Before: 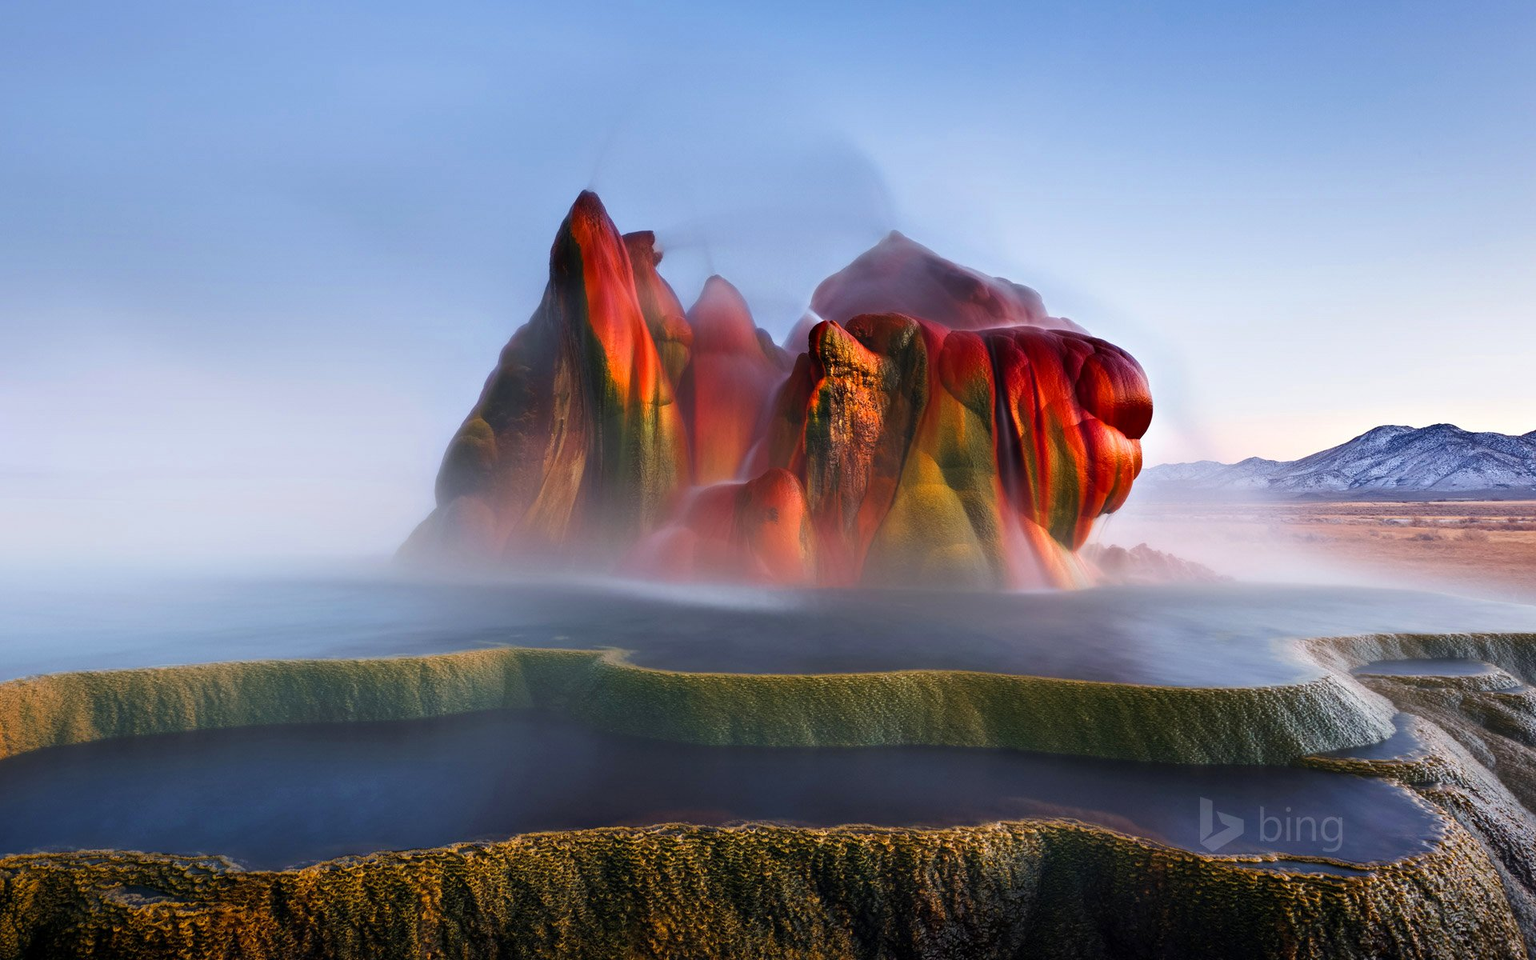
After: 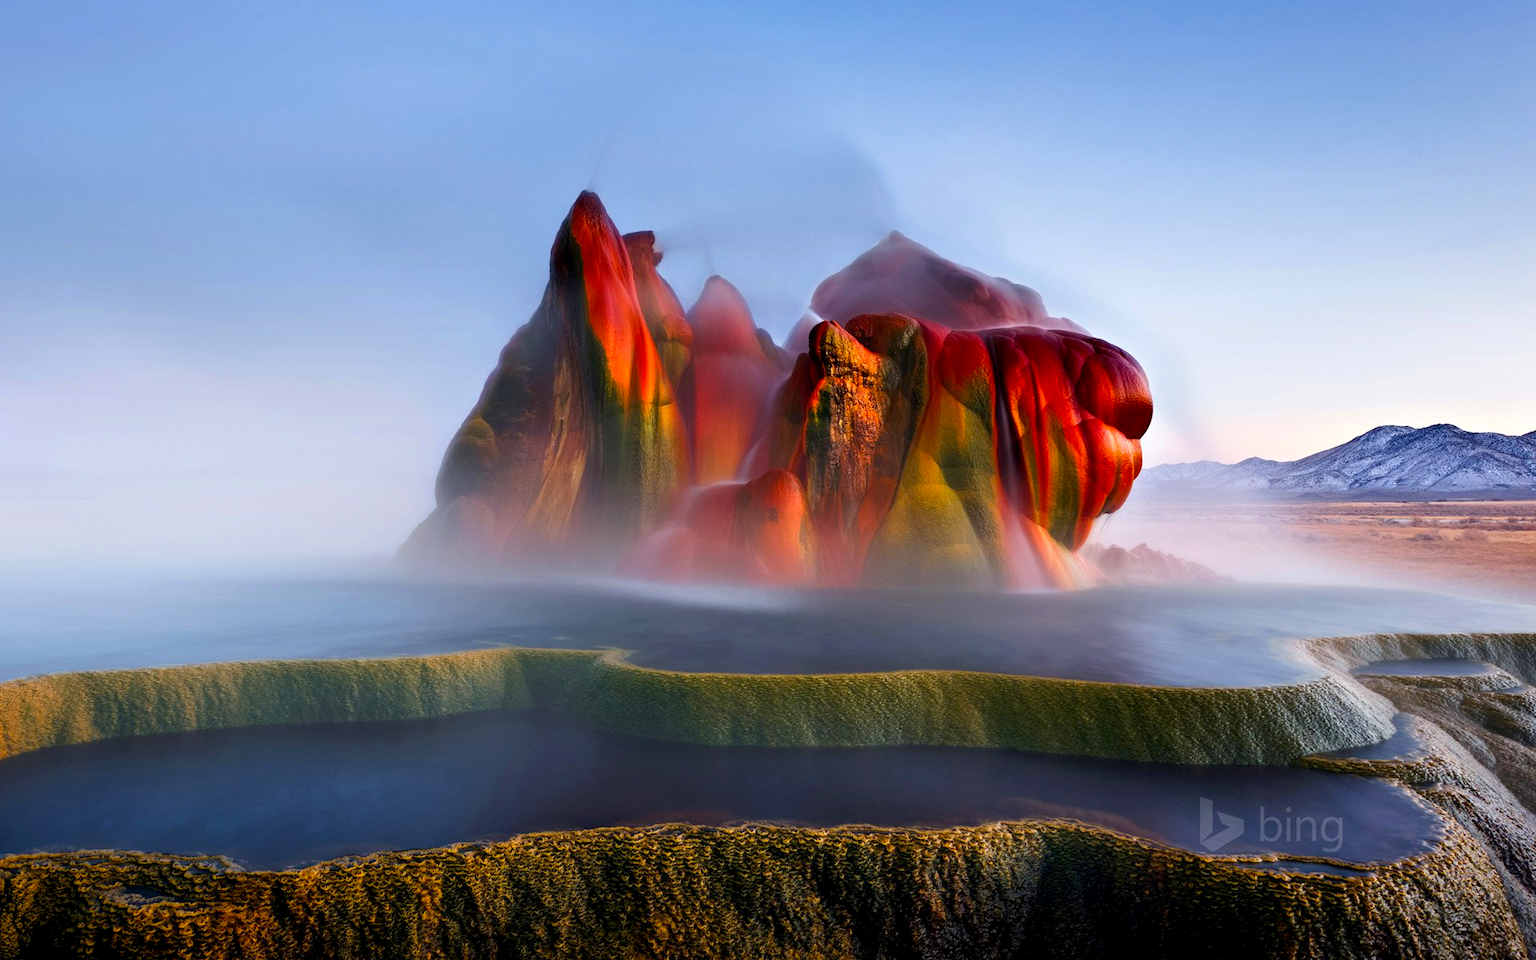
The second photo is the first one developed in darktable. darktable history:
color balance: output saturation 110%
exposure: black level correction 0.005, exposure 0.014 EV, compensate highlight preservation false
